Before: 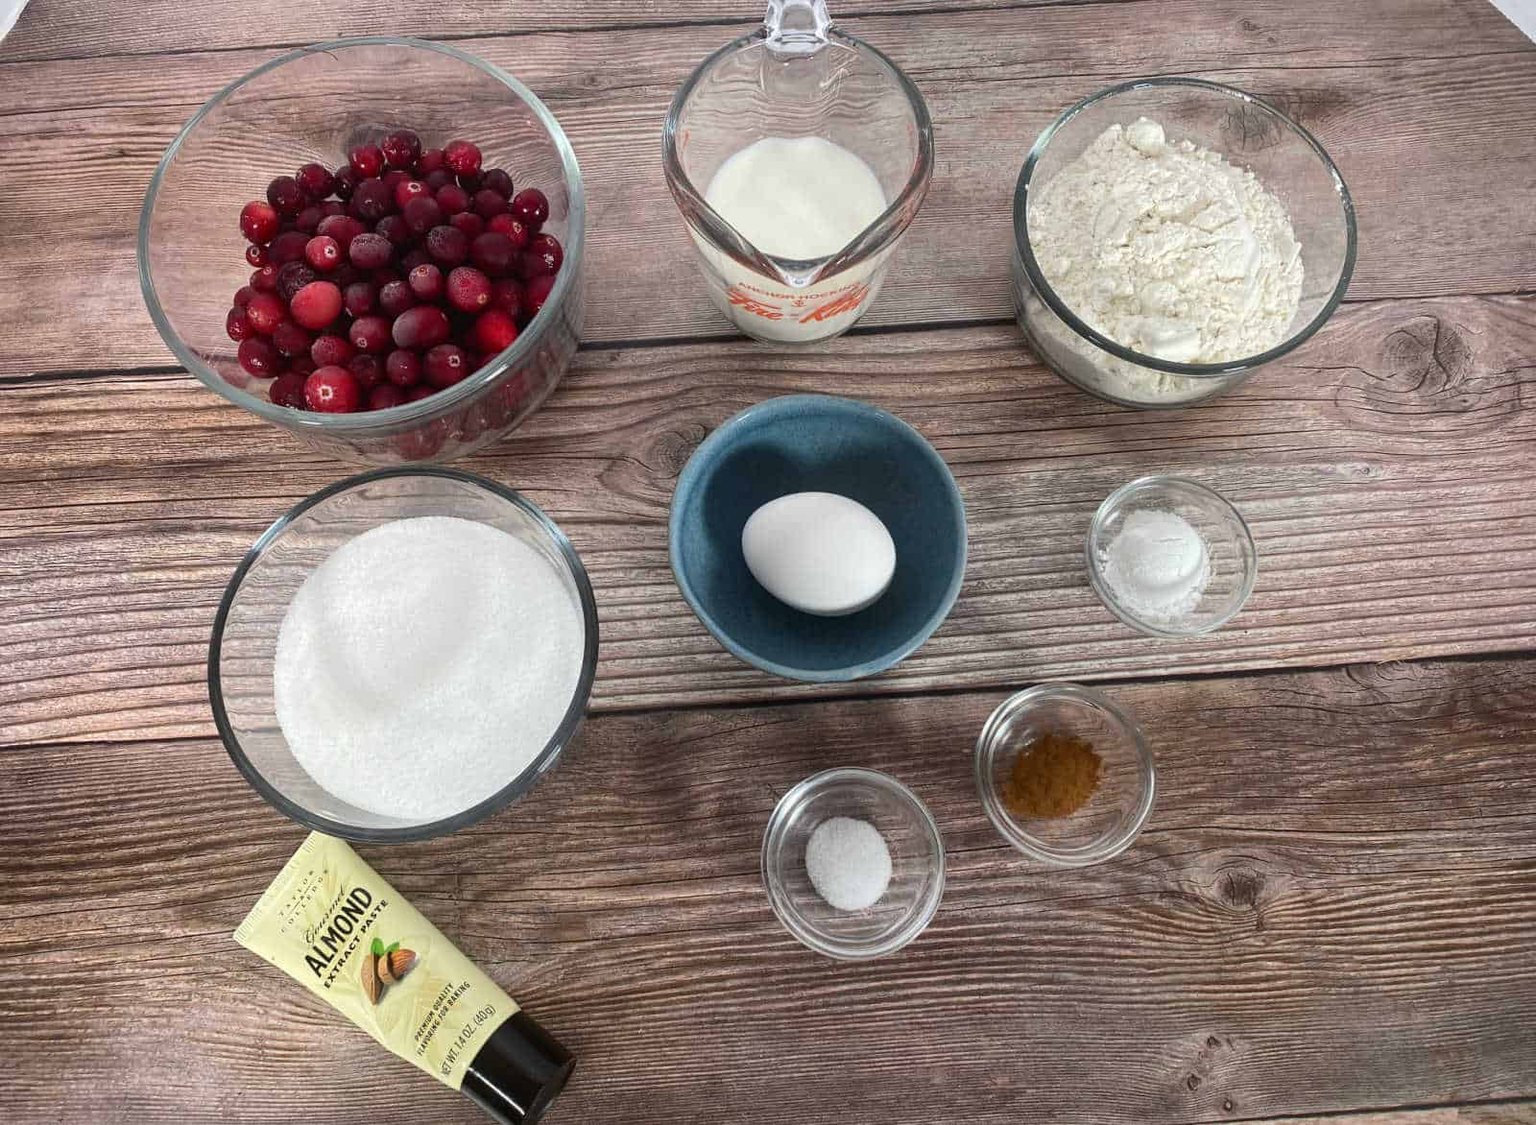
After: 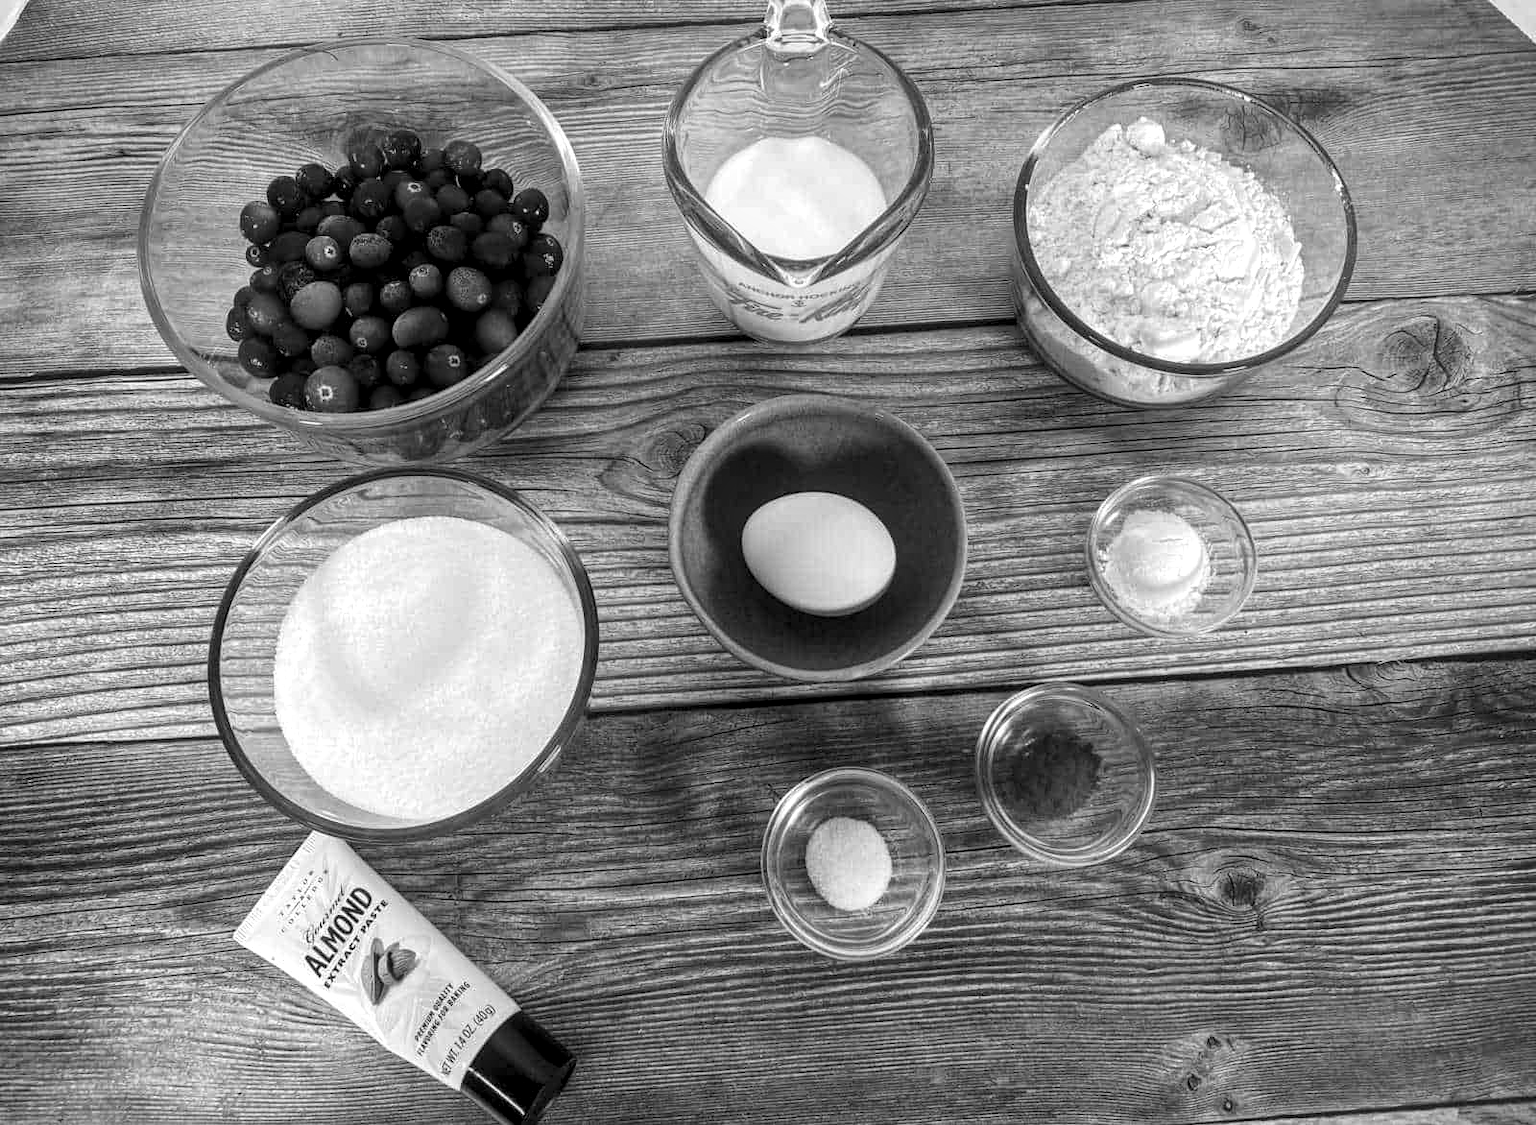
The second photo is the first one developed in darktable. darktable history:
local contrast: detail 140%
monochrome: a -3.63, b -0.465
